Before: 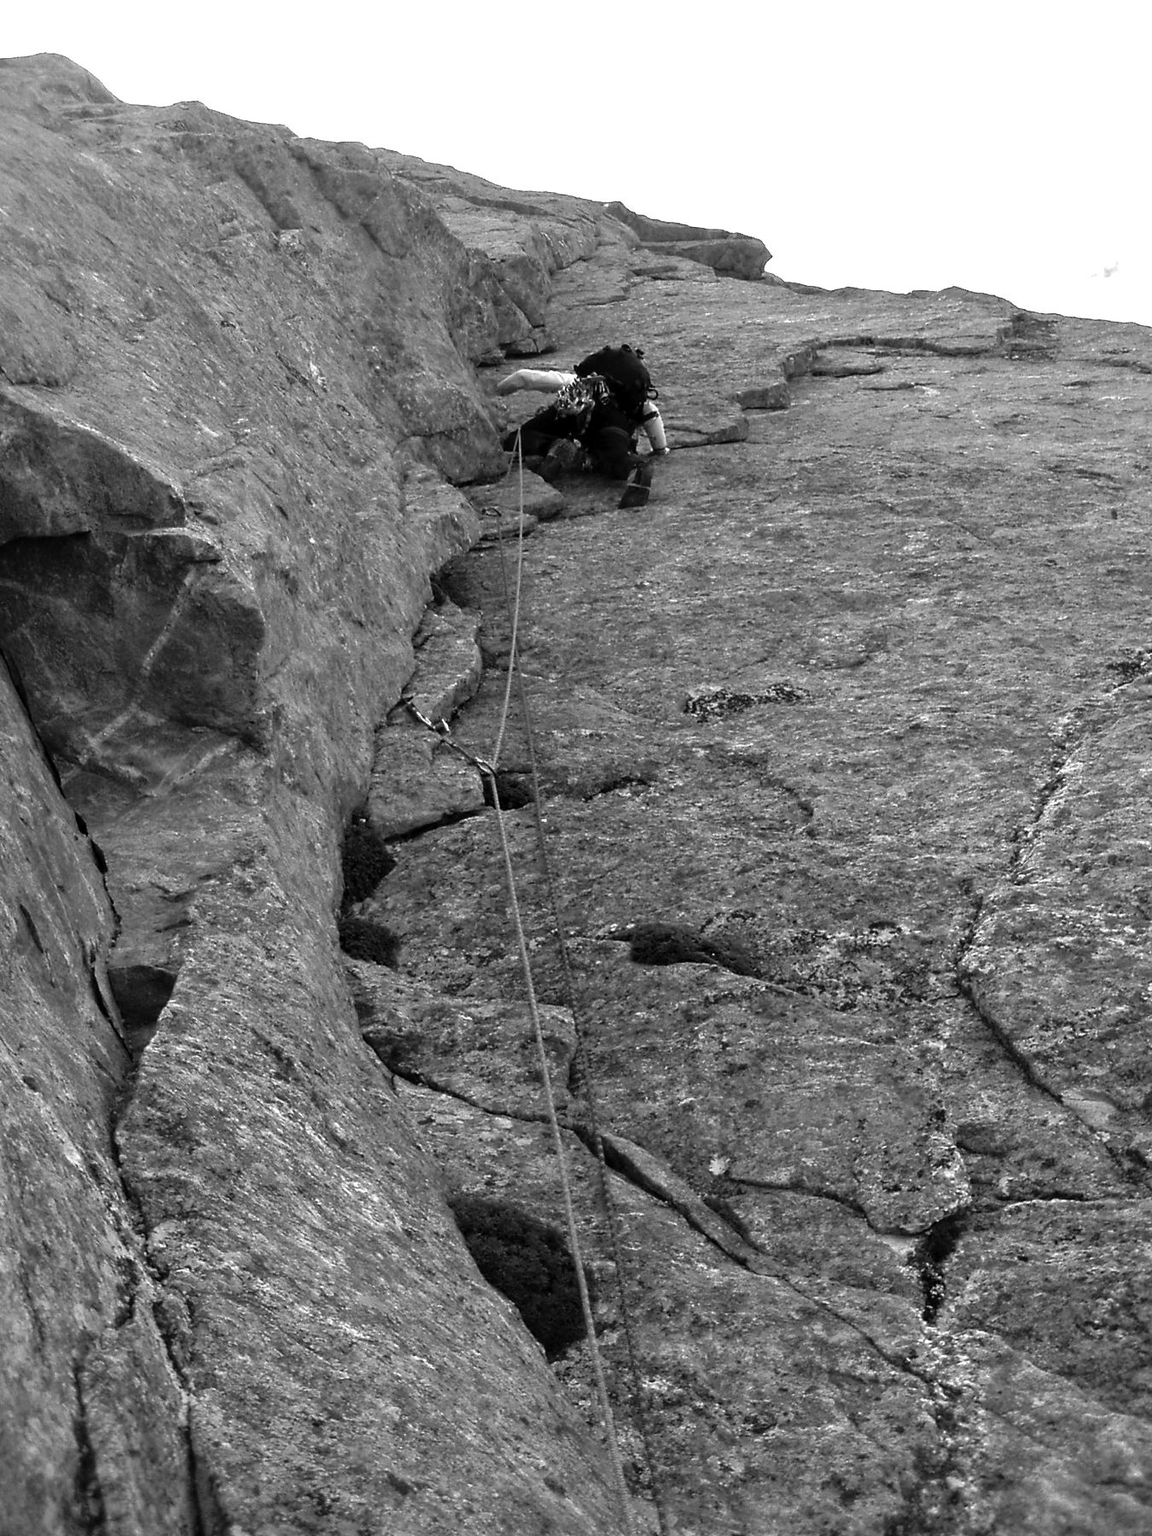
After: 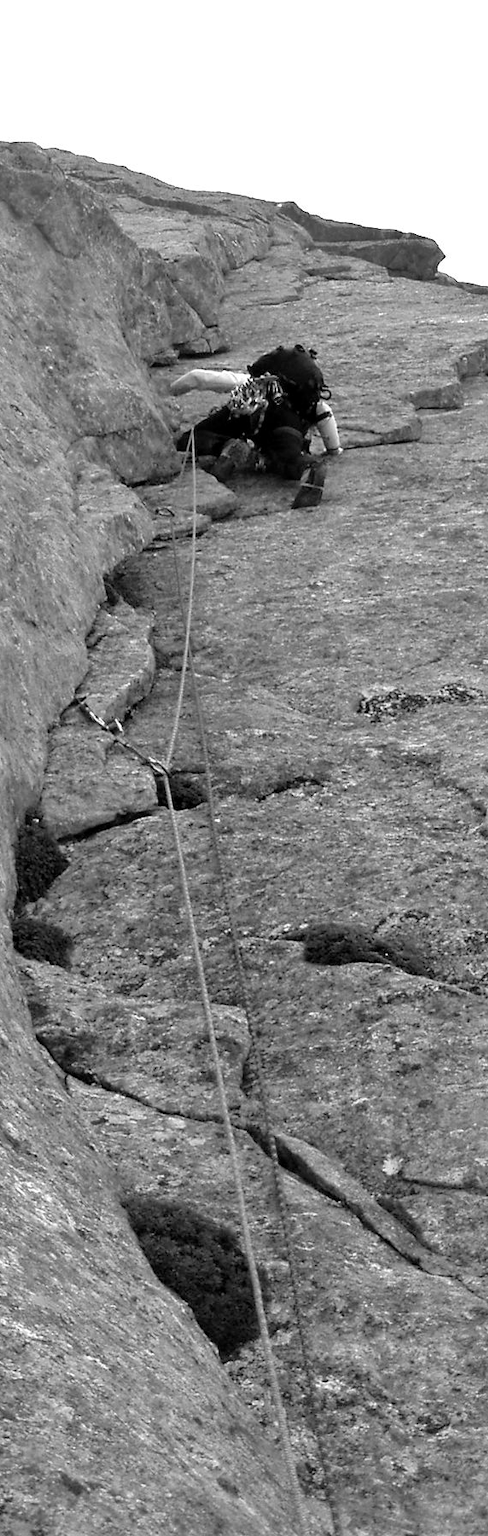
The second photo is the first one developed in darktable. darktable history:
crop: left 28.397%, right 29.141%
levels: black 0.012%, levels [0, 0.498, 1]
shadows and highlights: soften with gaussian
